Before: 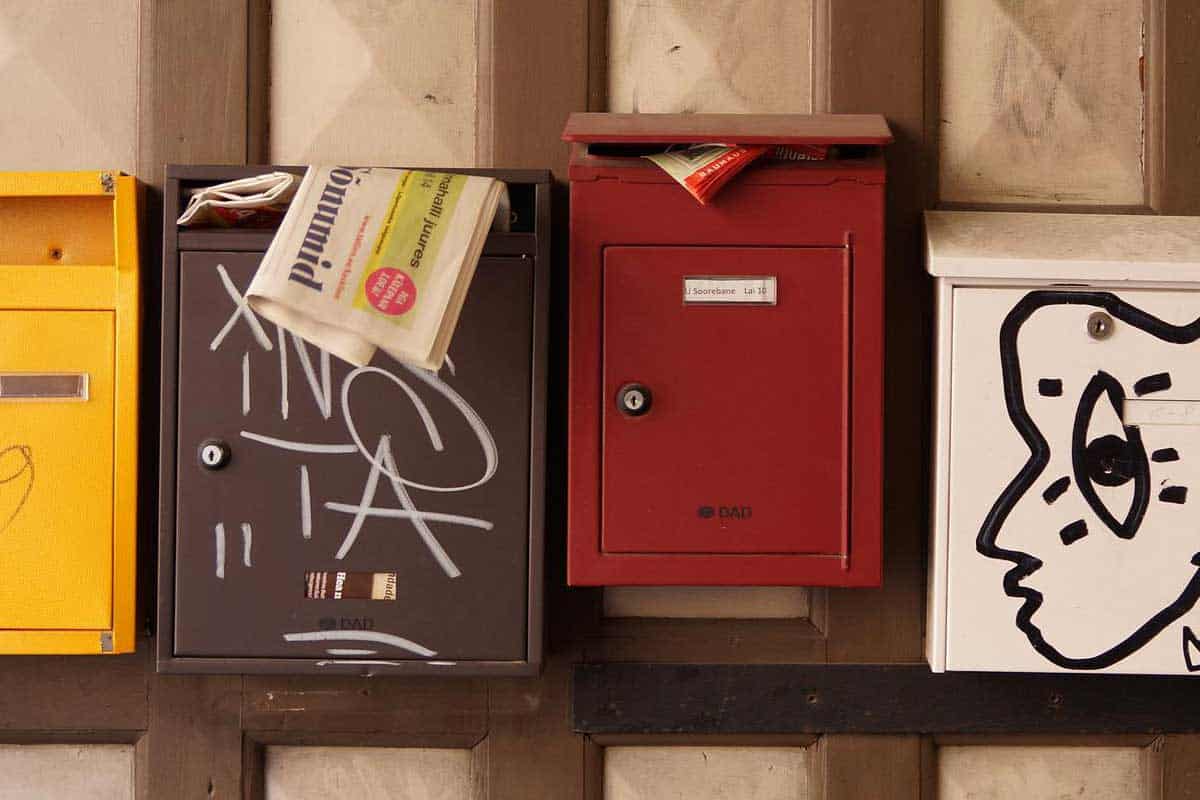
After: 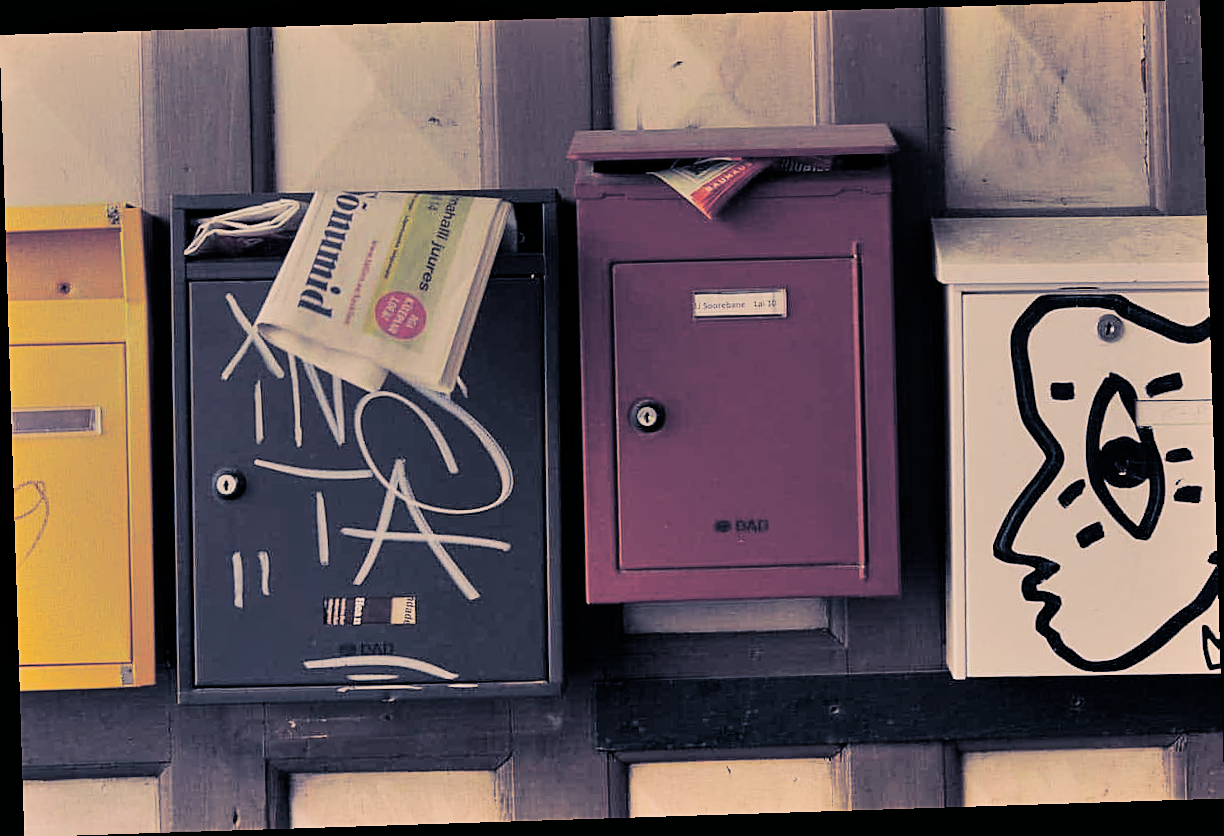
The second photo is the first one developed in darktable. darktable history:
split-toning: shadows › hue 226.8°, shadows › saturation 0.56, highlights › hue 28.8°, balance -40, compress 0%
sharpen: on, module defaults
rotate and perspective: rotation -1.77°, lens shift (horizontal) 0.004, automatic cropping off
filmic rgb: black relative exposure -7.65 EV, white relative exposure 4.56 EV, hardness 3.61
shadows and highlights: low approximation 0.01, soften with gaussian
